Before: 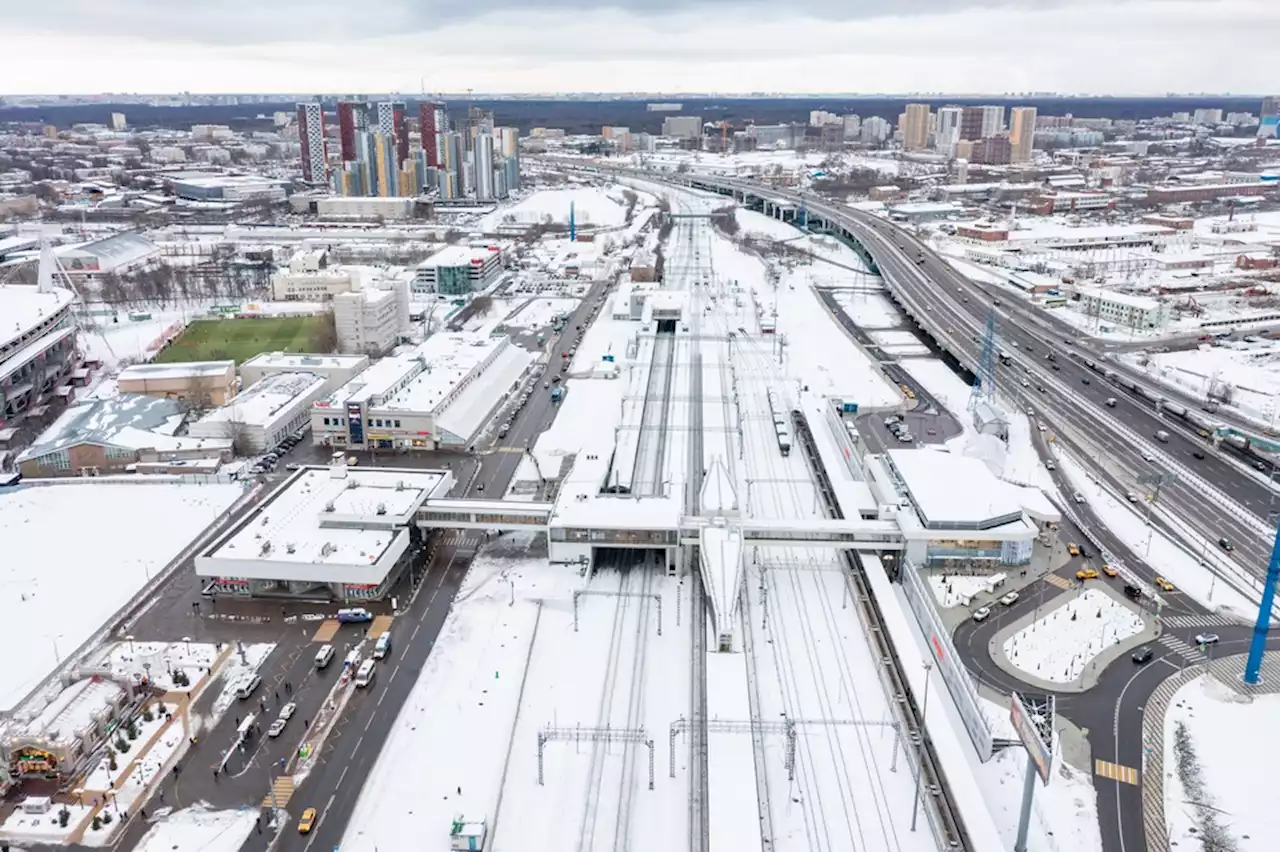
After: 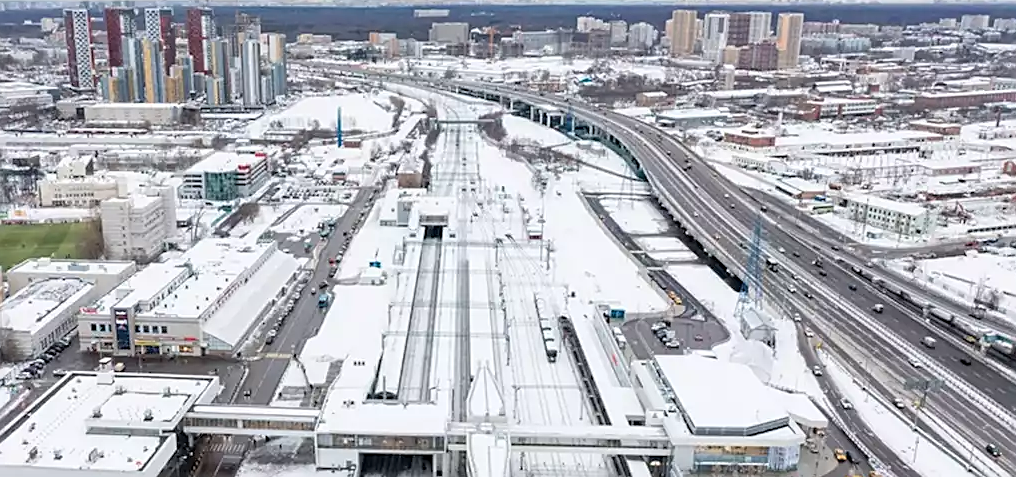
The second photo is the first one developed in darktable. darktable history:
crop: left 18.257%, top 11.079%, right 2.345%, bottom 32.847%
sharpen: on, module defaults
